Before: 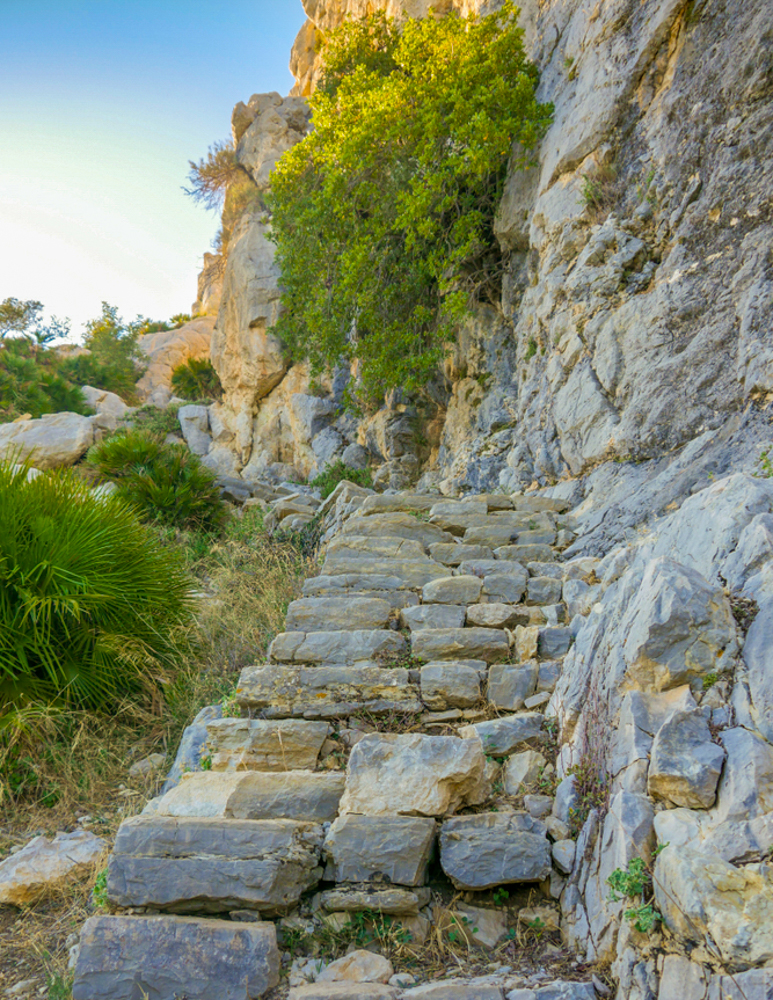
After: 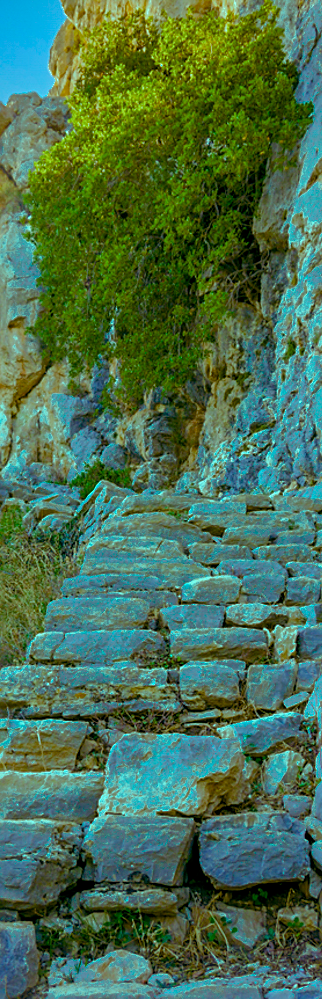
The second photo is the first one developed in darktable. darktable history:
color zones: curves: ch0 [(0.25, 0.5) (0.423, 0.5) (0.443, 0.5) (0.521, 0.756) (0.568, 0.5) (0.576, 0.5) (0.75, 0.5)]; ch1 [(0.25, 0.5) (0.423, 0.5) (0.443, 0.5) (0.539, 0.873) (0.624, 0.565) (0.631, 0.5) (0.75, 0.5)]
sharpen: on, module defaults
color balance rgb: shadows lift › luminance -7.7%, shadows lift › chroma 2.13%, shadows lift › hue 165.27°, power › luminance -7.77%, power › chroma 1.34%, power › hue 330.55°, highlights gain › luminance -33.33%, highlights gain › chroma 5.68%, highlights gain › hue 217.2°, global offset › luminance -0.33%, global offset › chroma 0.11%, global offset › hue 165.27°, perceptual saturation grading › global saturation 27.72%, perceptual saturation grading › highlights -25%, perceptual saturation grading › mid-tones 25%, perceptual saturation grading › shadows 50%
crop: left 31.229%, right 27.105%
